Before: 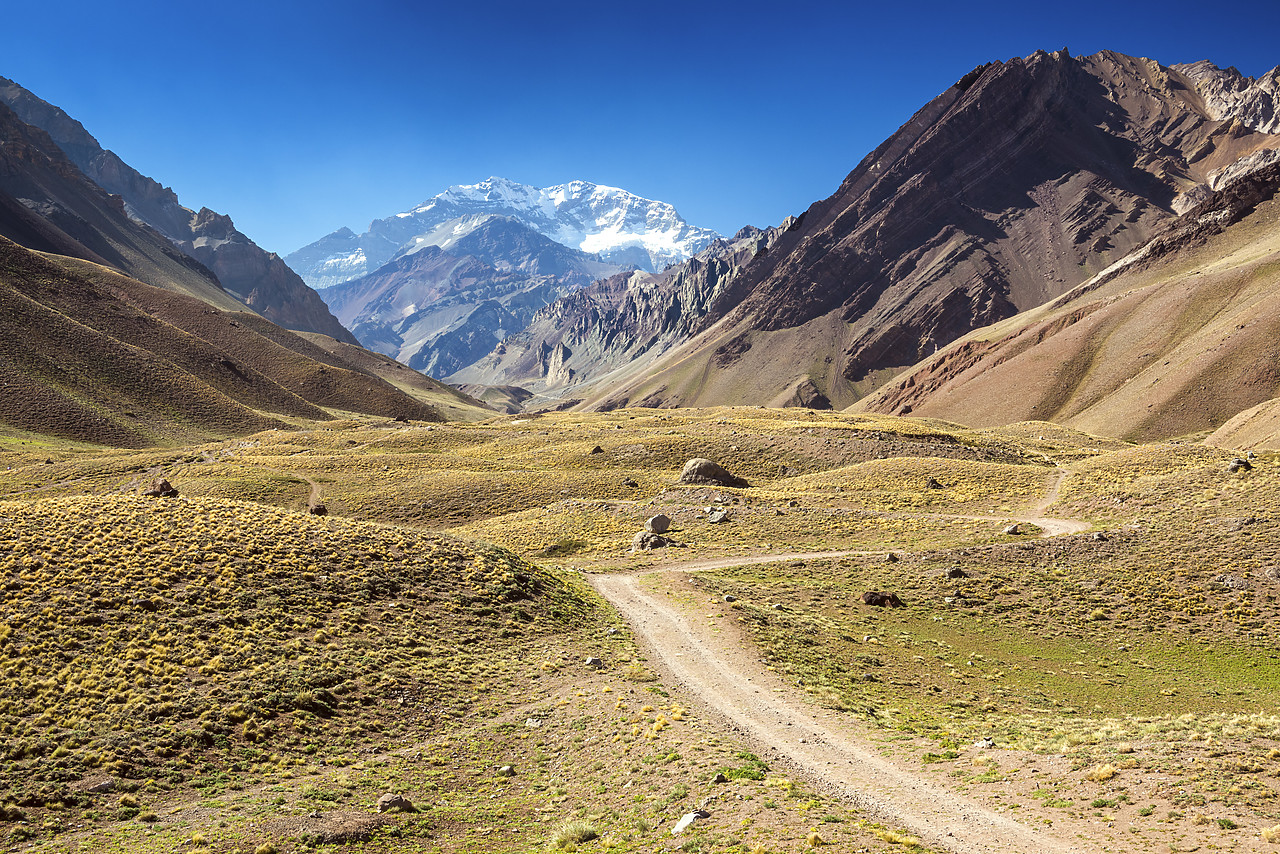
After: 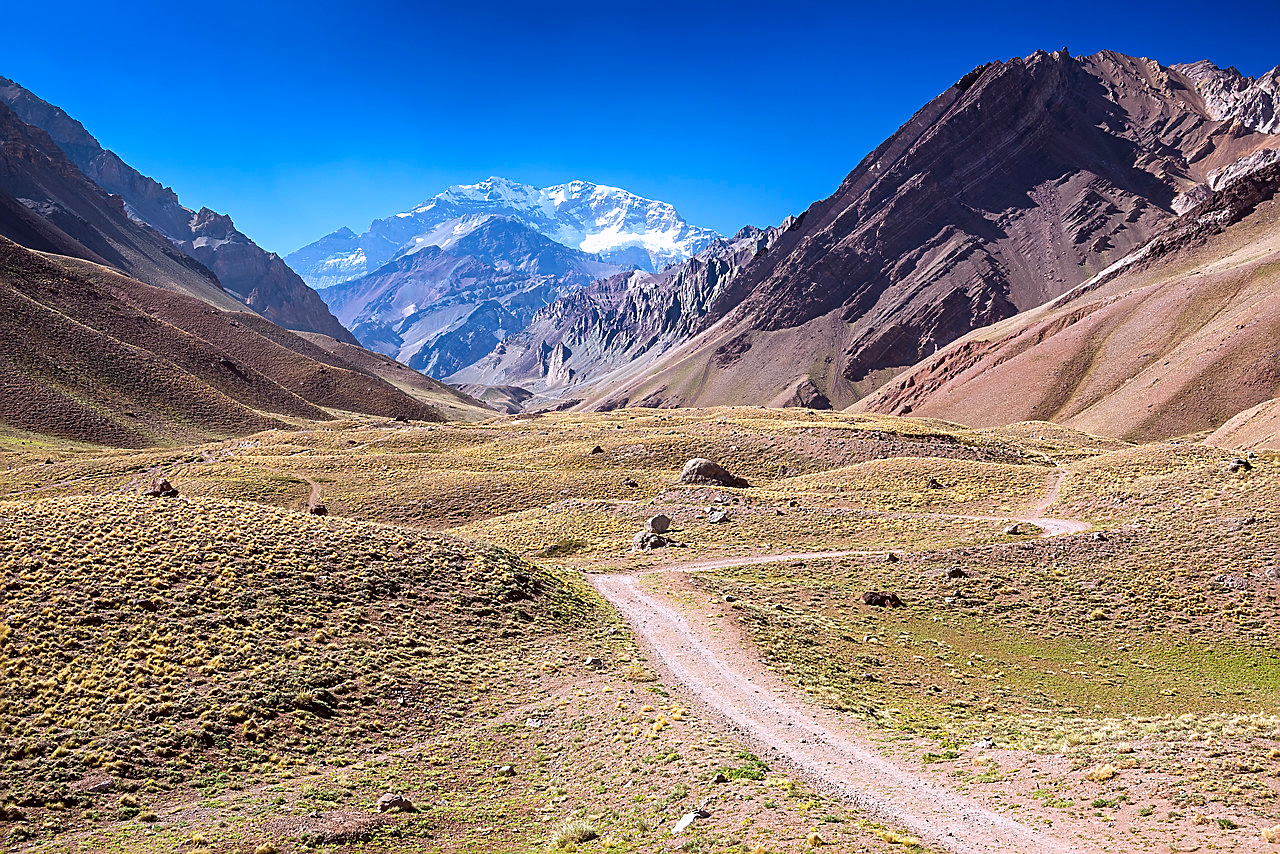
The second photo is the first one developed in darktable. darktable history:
color calibration: illuminant custom, x 0.367, y 0.392, temperature 4436.84 K
sharpen: on, module defaults
